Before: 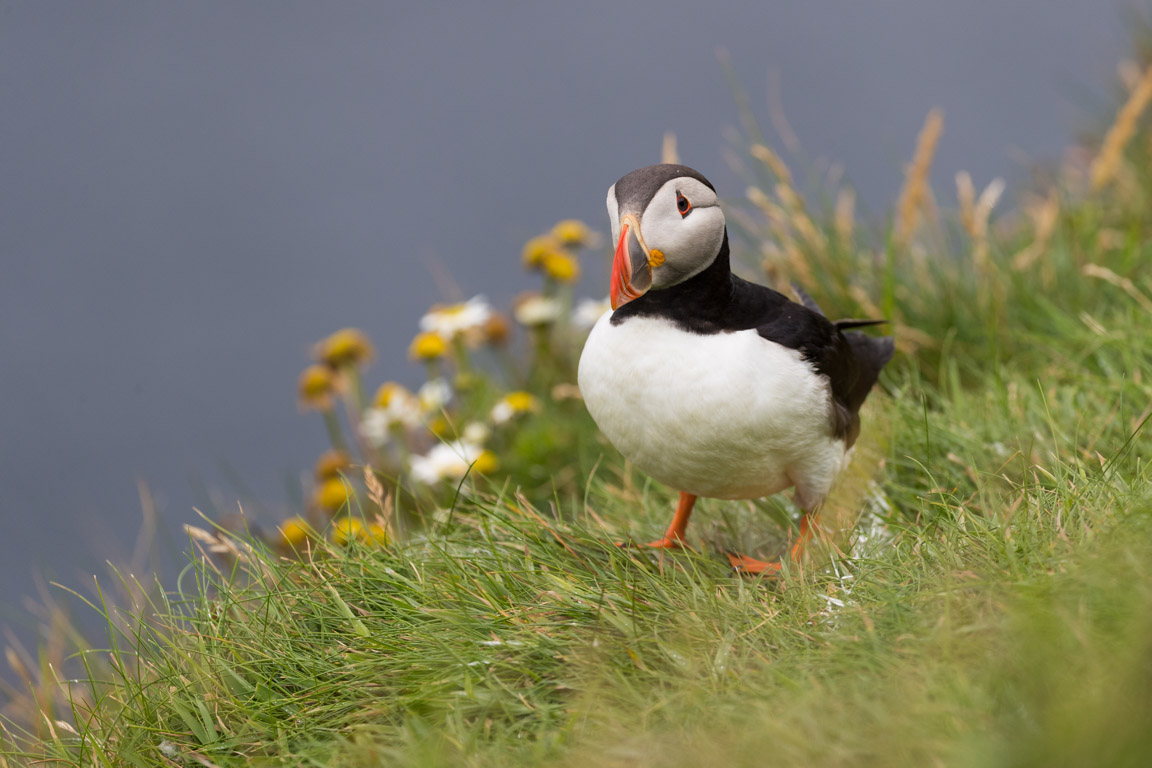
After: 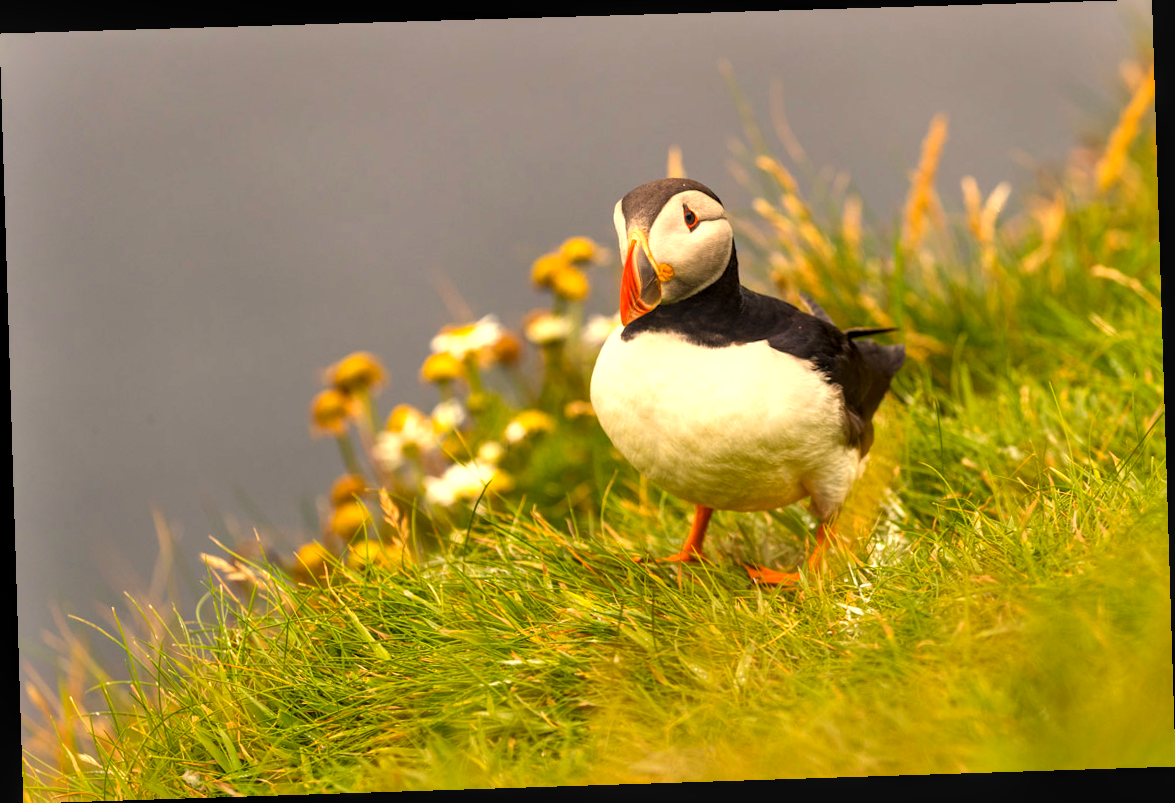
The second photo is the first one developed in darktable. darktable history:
exposure: black level correction 0, exposure 0.6 EV, compensate highlight preservation false
color balance rgb: perceptual saturation grading › global saturation 25%, global vibrance 20%
local contrast: detail 130%
white balance: red 1.123, blue 0.83
shadows and highlights: white point adjustment 0.05, highlights color adjustment 55.9%, soften with gaussian
rotate and perspective: rotation -1.77°, lens shift (horizontal) 0.004, automatic cropping off
